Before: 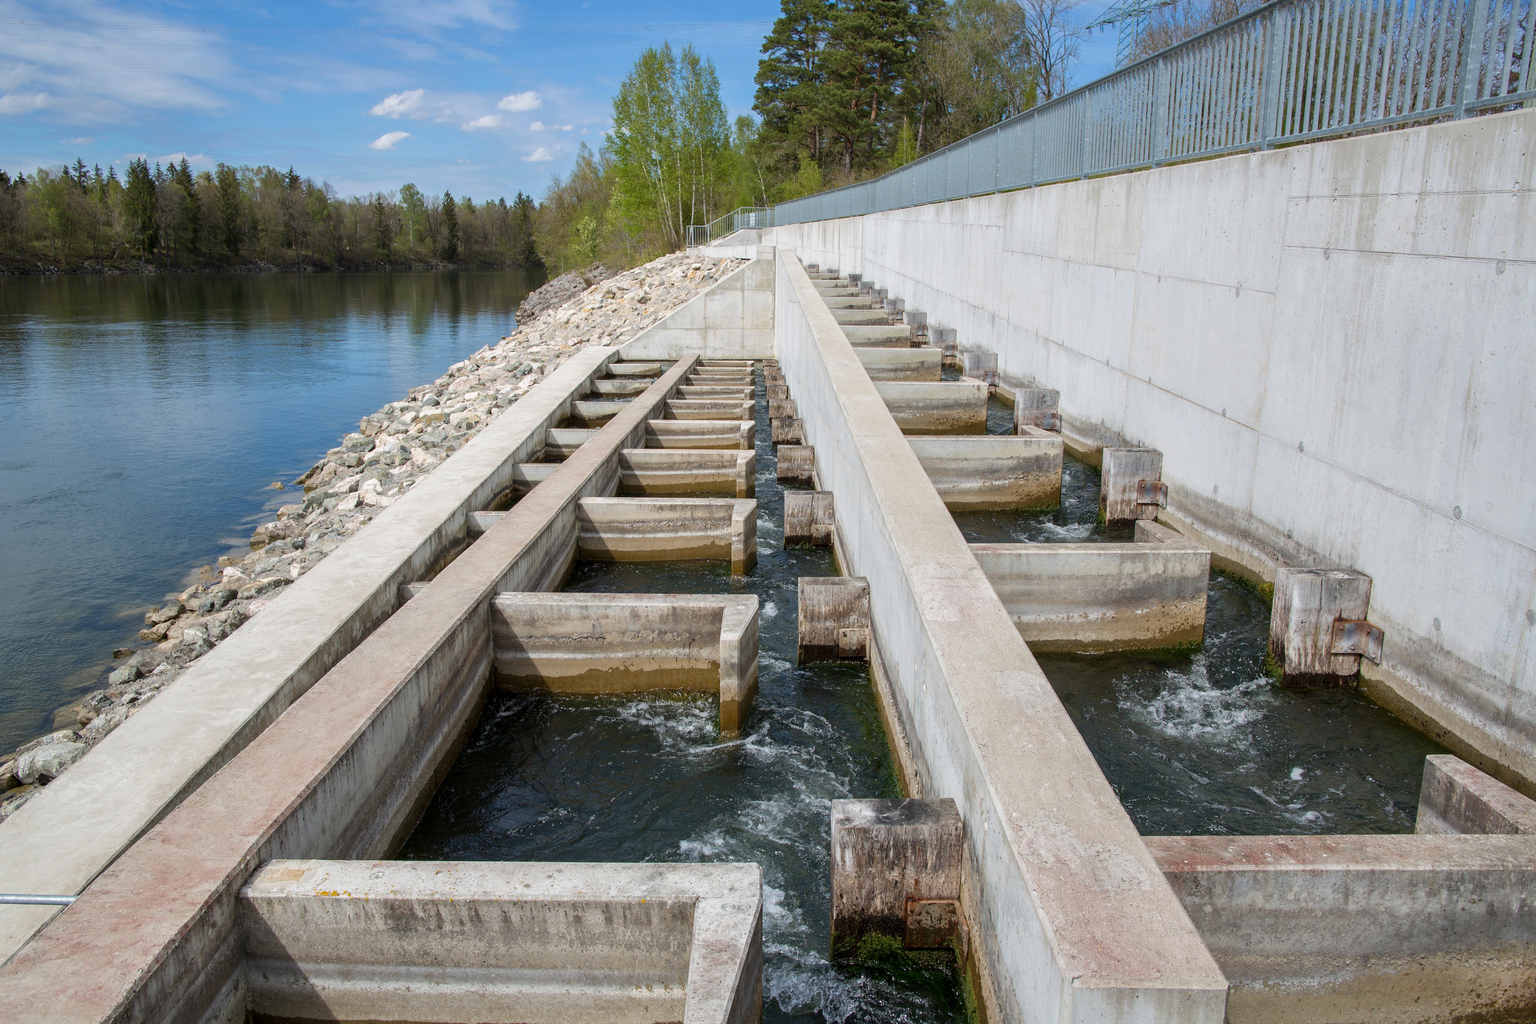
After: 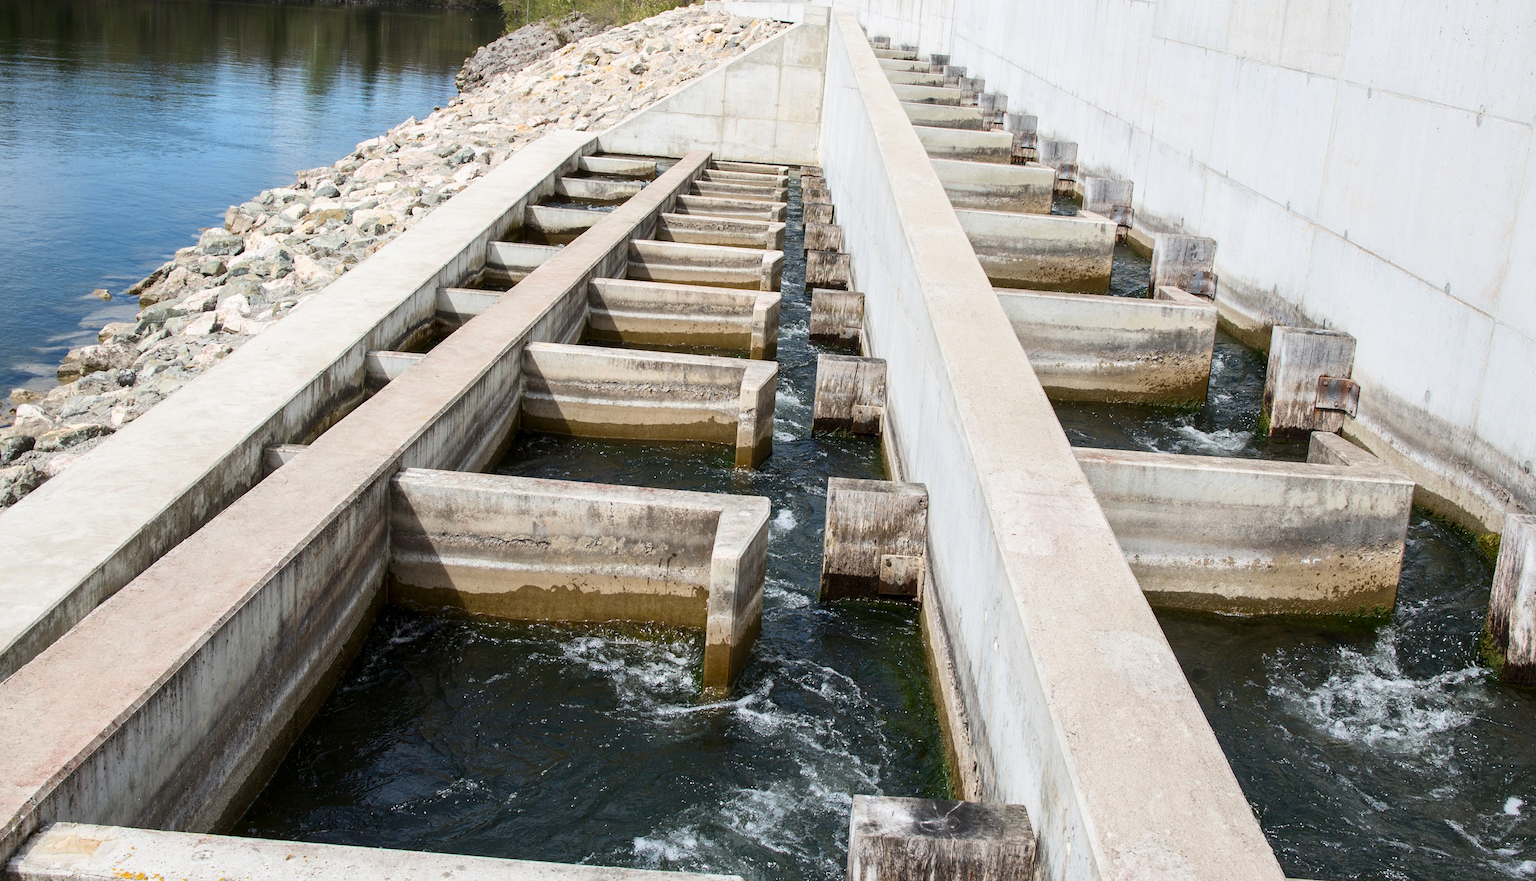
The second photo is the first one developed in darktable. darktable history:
contrast brightness saturation: contrast 0.238, brightness 0.088
crop and rotate: angle -4.16°, left 9.739%, top 20.929%, right 12.17%, bottom 11.85%
